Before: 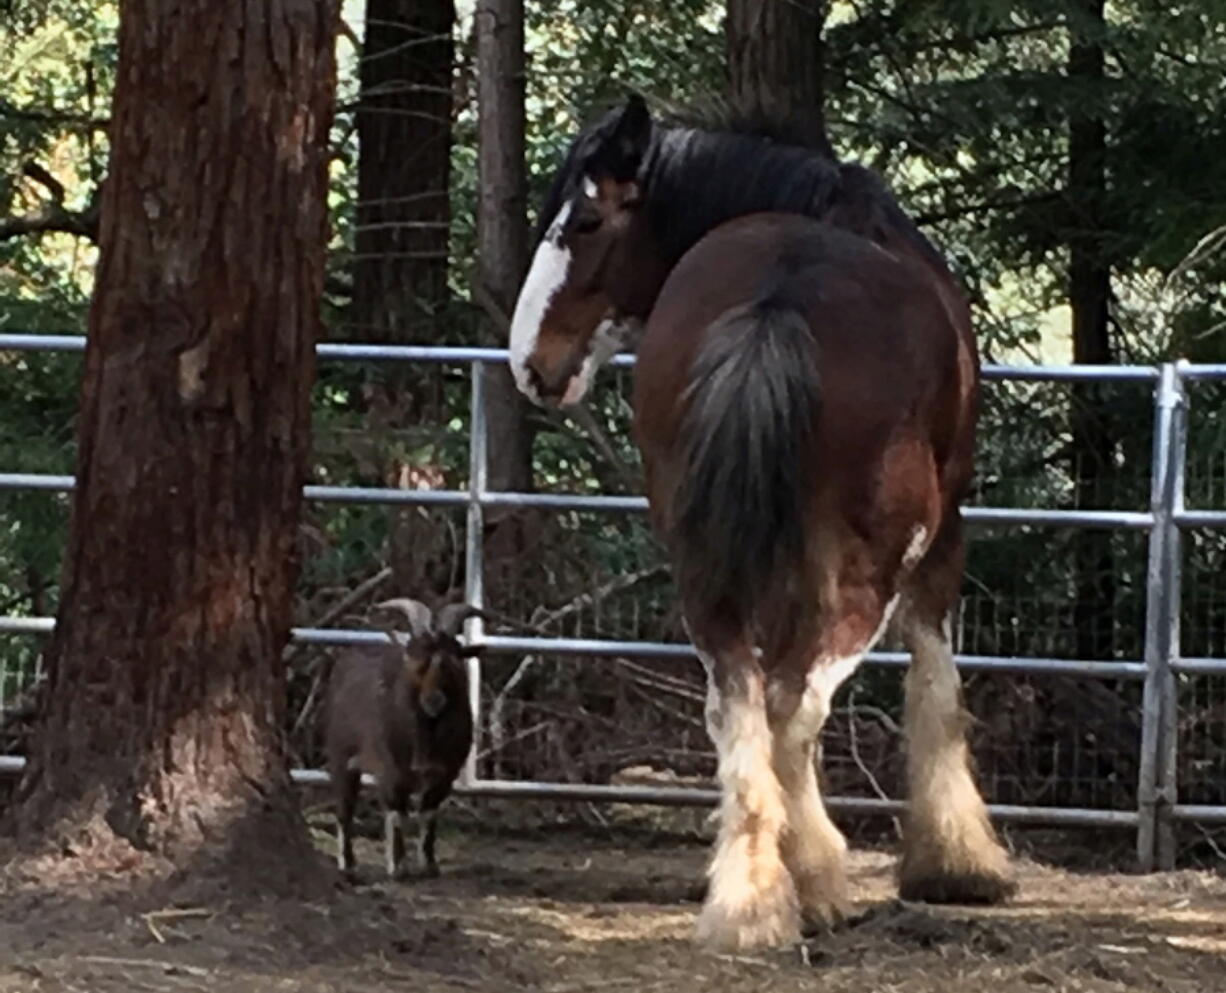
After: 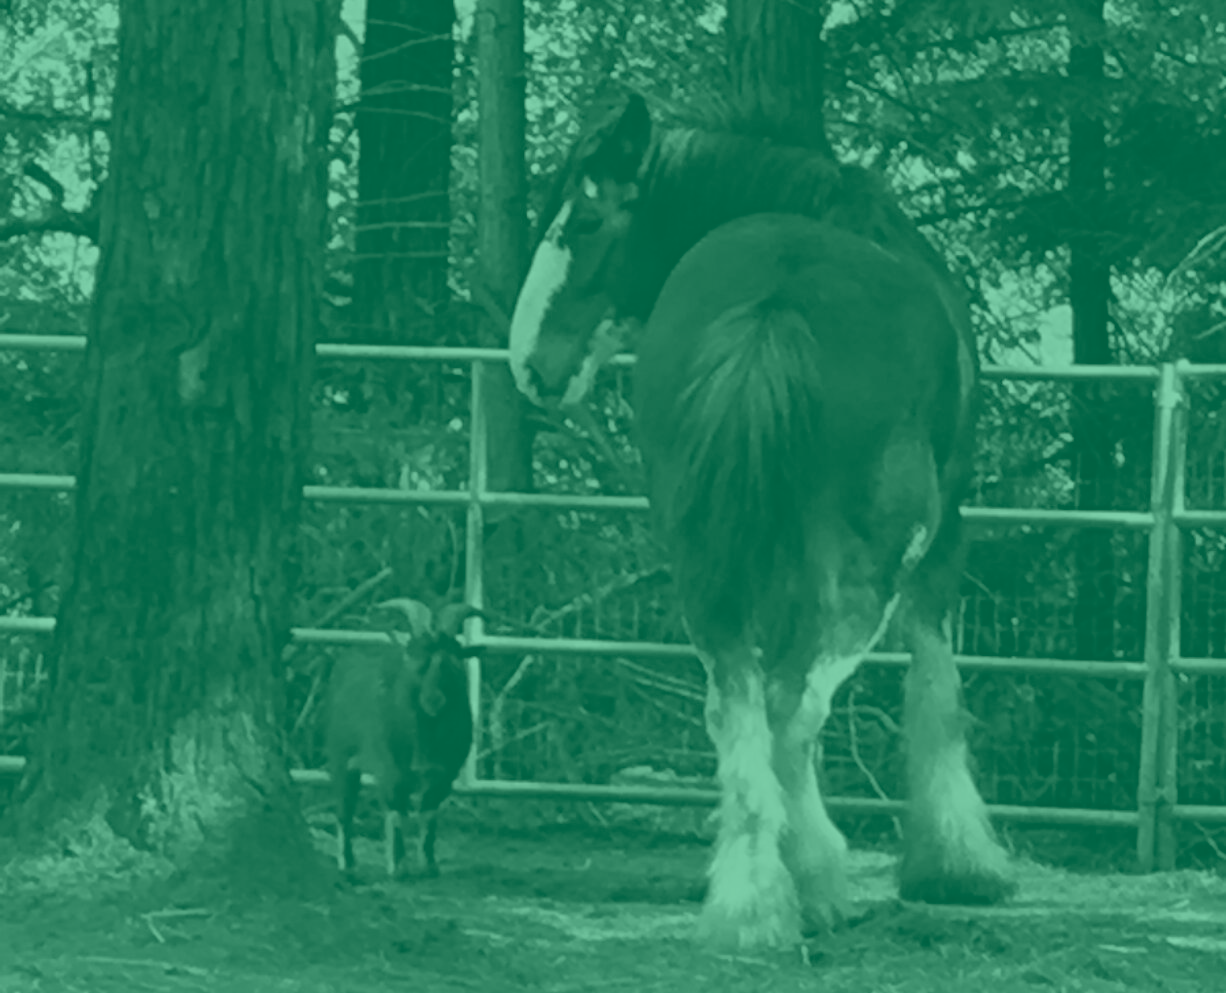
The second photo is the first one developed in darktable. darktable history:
exposure: exposure -0.242 EV, compensate highlight preservation false
colorize: hue 147.6°, saturation 65%, lightness 21.64%
shadows and highlights: radius 121.13, shadows 21.4, white point adjustment -9.72, highlights -14.39, soften with gaussian
